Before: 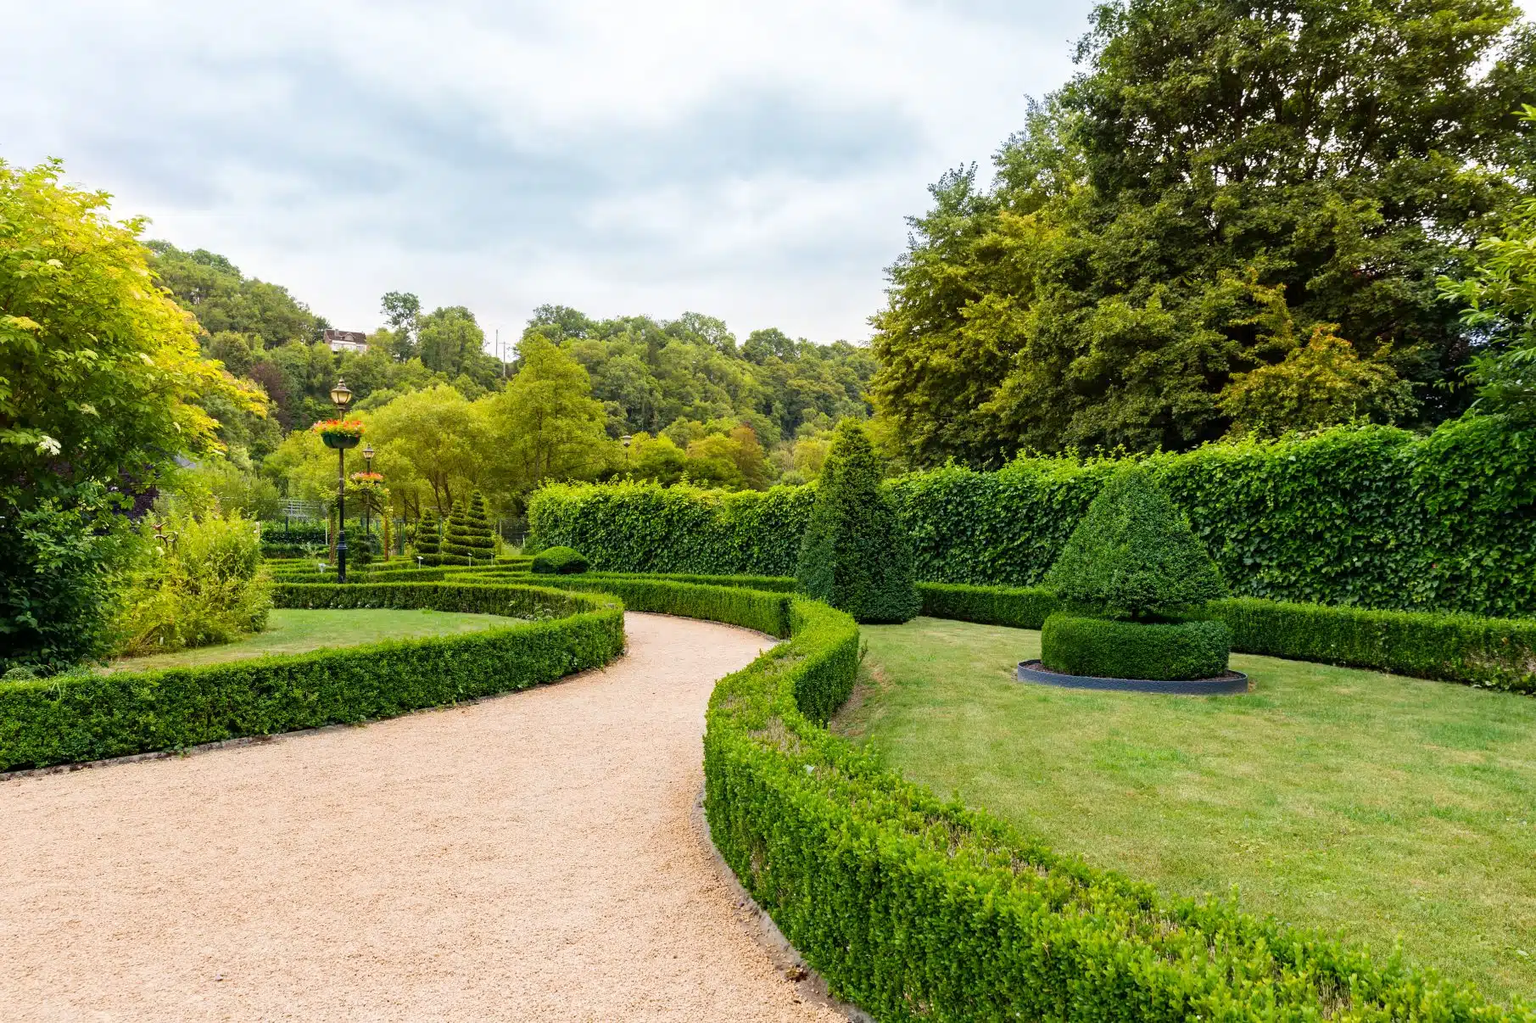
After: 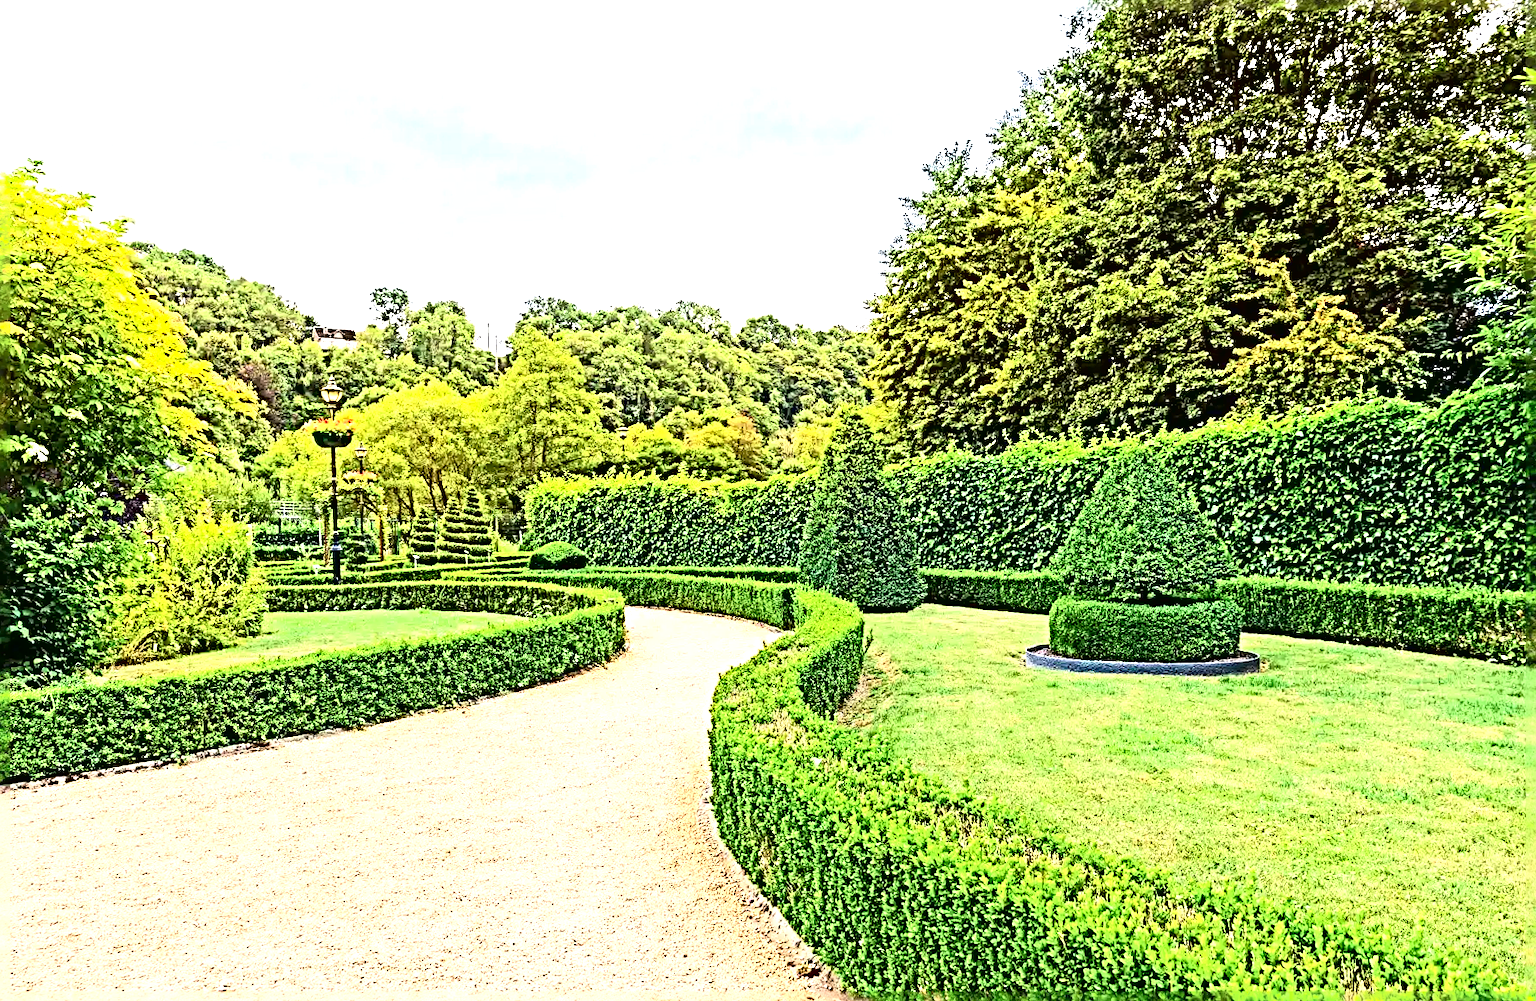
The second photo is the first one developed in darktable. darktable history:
sharpen: radius 6.3, amount 1.8, threshold 0
exposure: black level correction -0.002, exposure 1.115 EV, compensate highlight preservation false
rotate and perspective: rotation -1.42°, crop left 0.016, crop right 0.984, crop top 0.035, crop bottom 0.965
tone curve: curves: ch0 [(0, 0.013) (0.054, 0.018) (0.205, 0.191) (0.289, 0.292) (0.39, 0.424) (0.493, 0.551) (0.647, 0.752) (0.778, 0.895) (1, 0.998)]; ch1 [(0, 0) (0.385, 0.343) (0.439, 0.415) (0.494, 0.495) (0.501, 0.501) (0.51, 0.509) (0.54, 0.546) (0.586, 0.606) (0.66, 0.701) (0.783, 0.804) (1, 1)]; ch2 [(0, 0) (0.32, 0.281) (0.403, 0.399) (0.441, 0.428) (0.47, 0.469) (0.498, 0.496) (0.524, 0.538) (0.566, 0.579) (0.633, 0.665) (0.7, 0.711) (1, 1)], color space Lab, independent channels, preserve colors none
